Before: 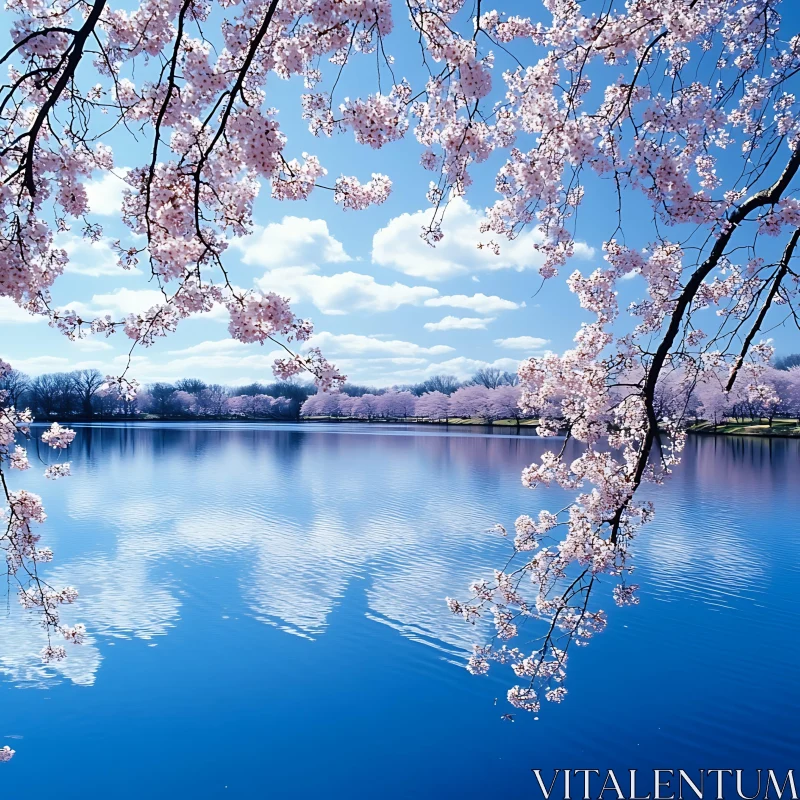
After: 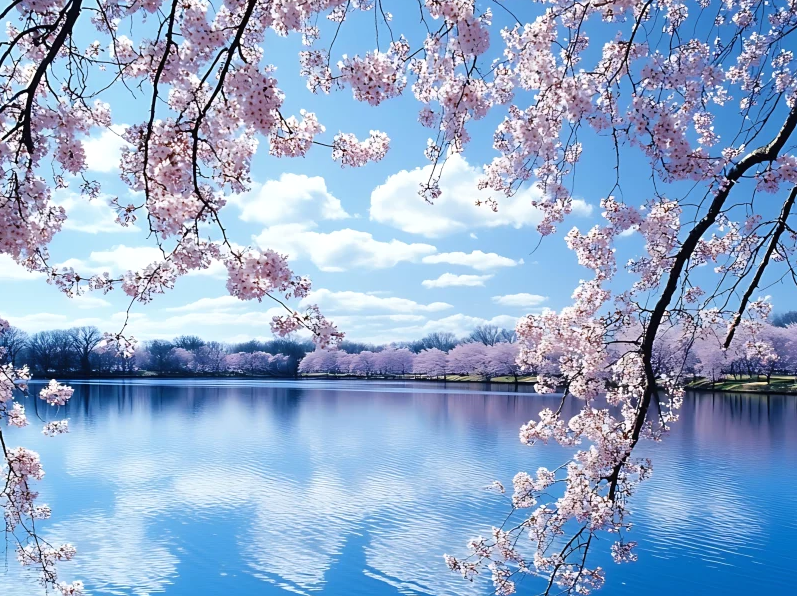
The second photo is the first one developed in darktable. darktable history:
exposure: black level correction -0.001, exposure 0.08 EV, compensate highlight preservation false
crop: left 0.292%, top 5.49%, bottom 19.886%
